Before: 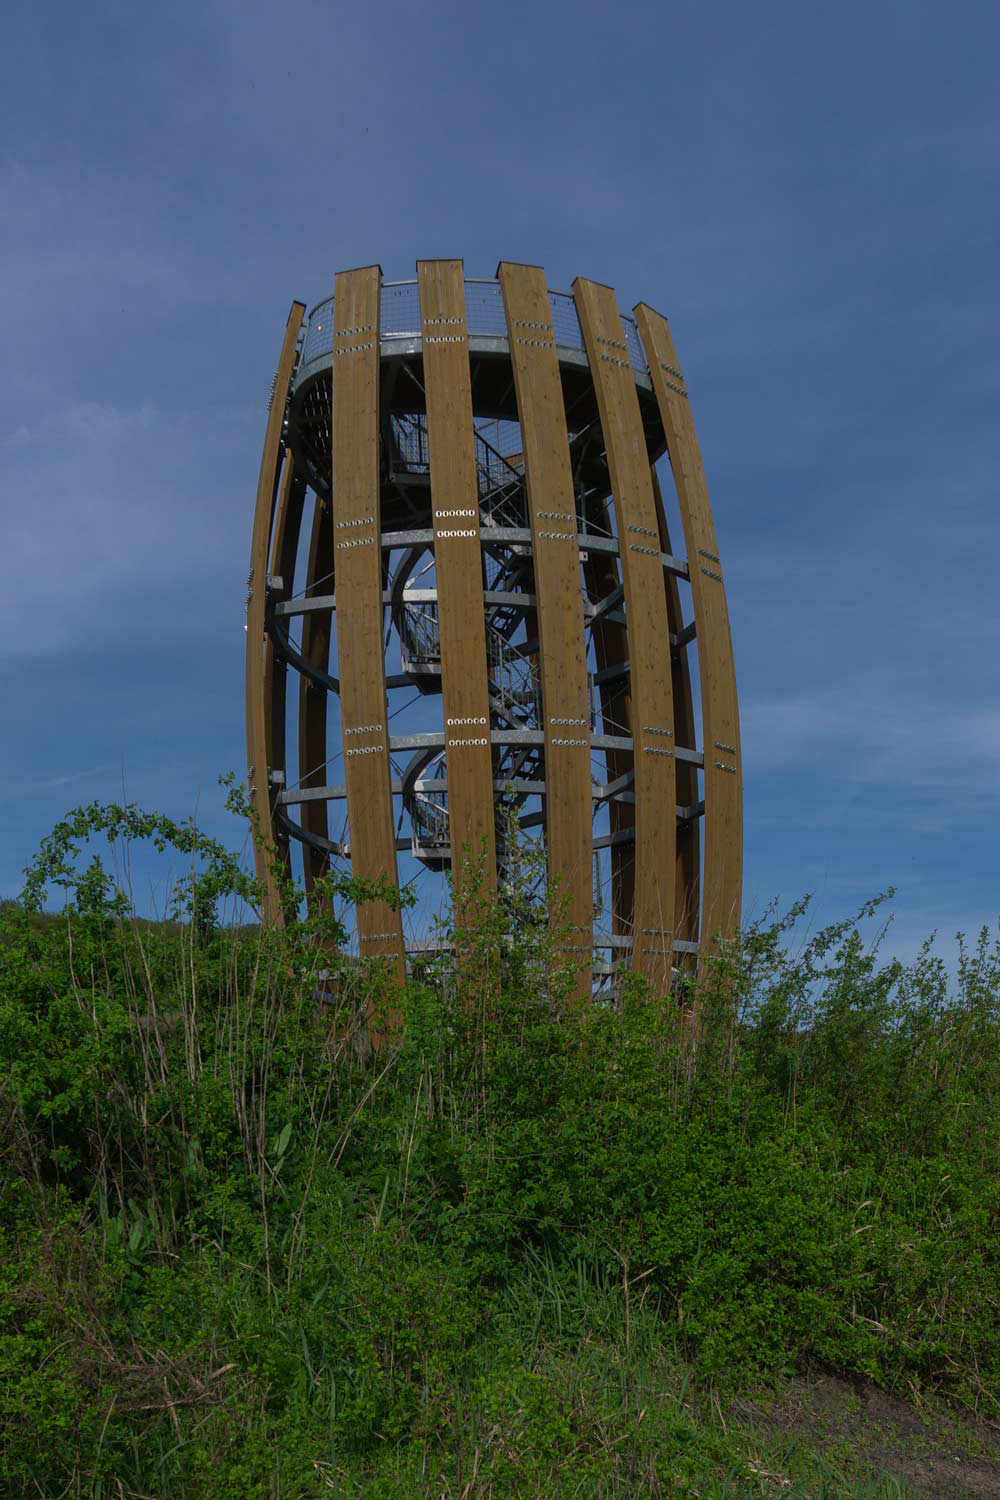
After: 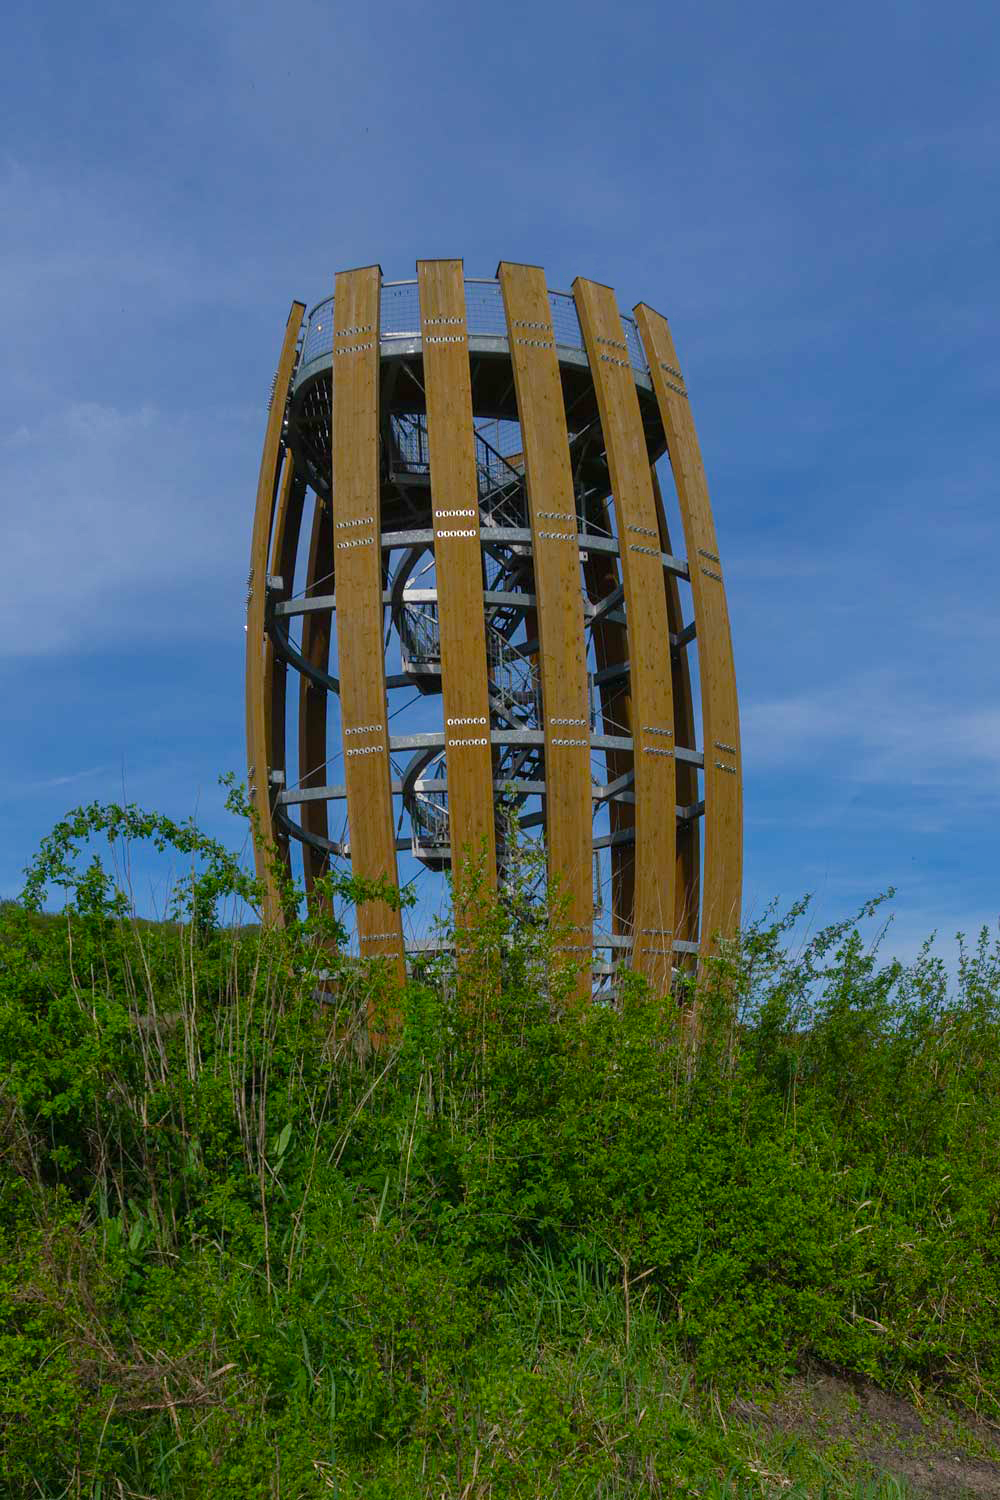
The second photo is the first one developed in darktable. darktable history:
color balance rgb: perceptual saturation grading › global saturation 20%, perceptual saturation grading › highlights -50%, perceptual saturation grading › shadows 30%, perceptual brilliance grading › global brilliance 10%, perceptual brilliance grading › shadows 15%
shadows and highlights: shadows 29.61, highlights -30.47, low approximation 0.01, soften with gaussian
